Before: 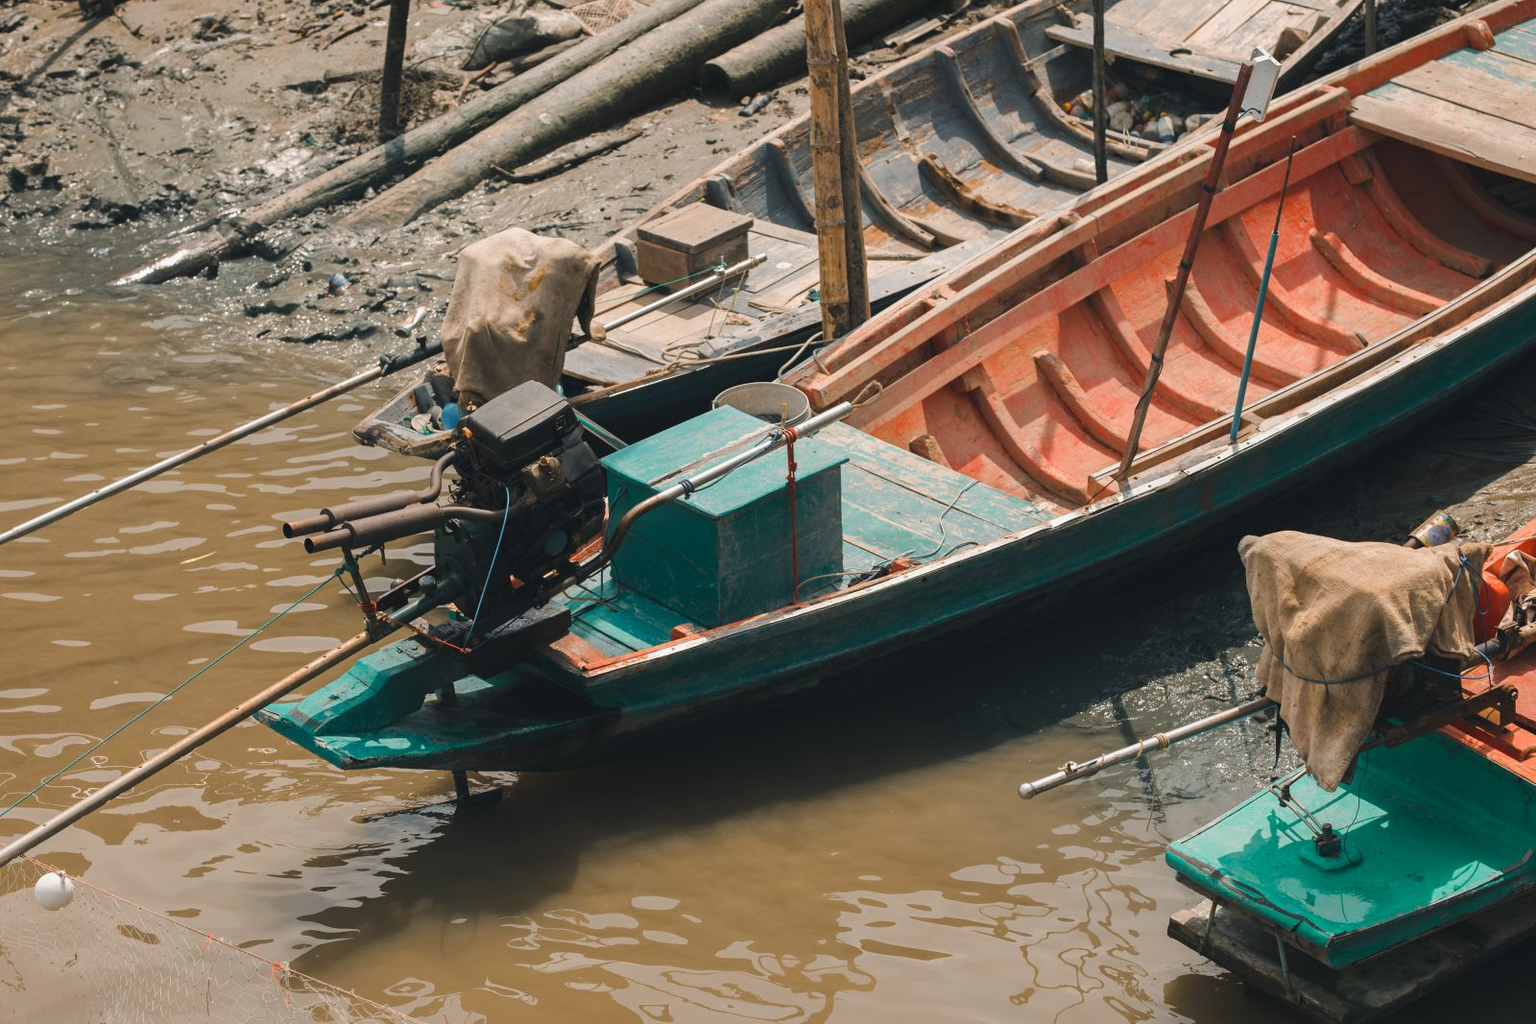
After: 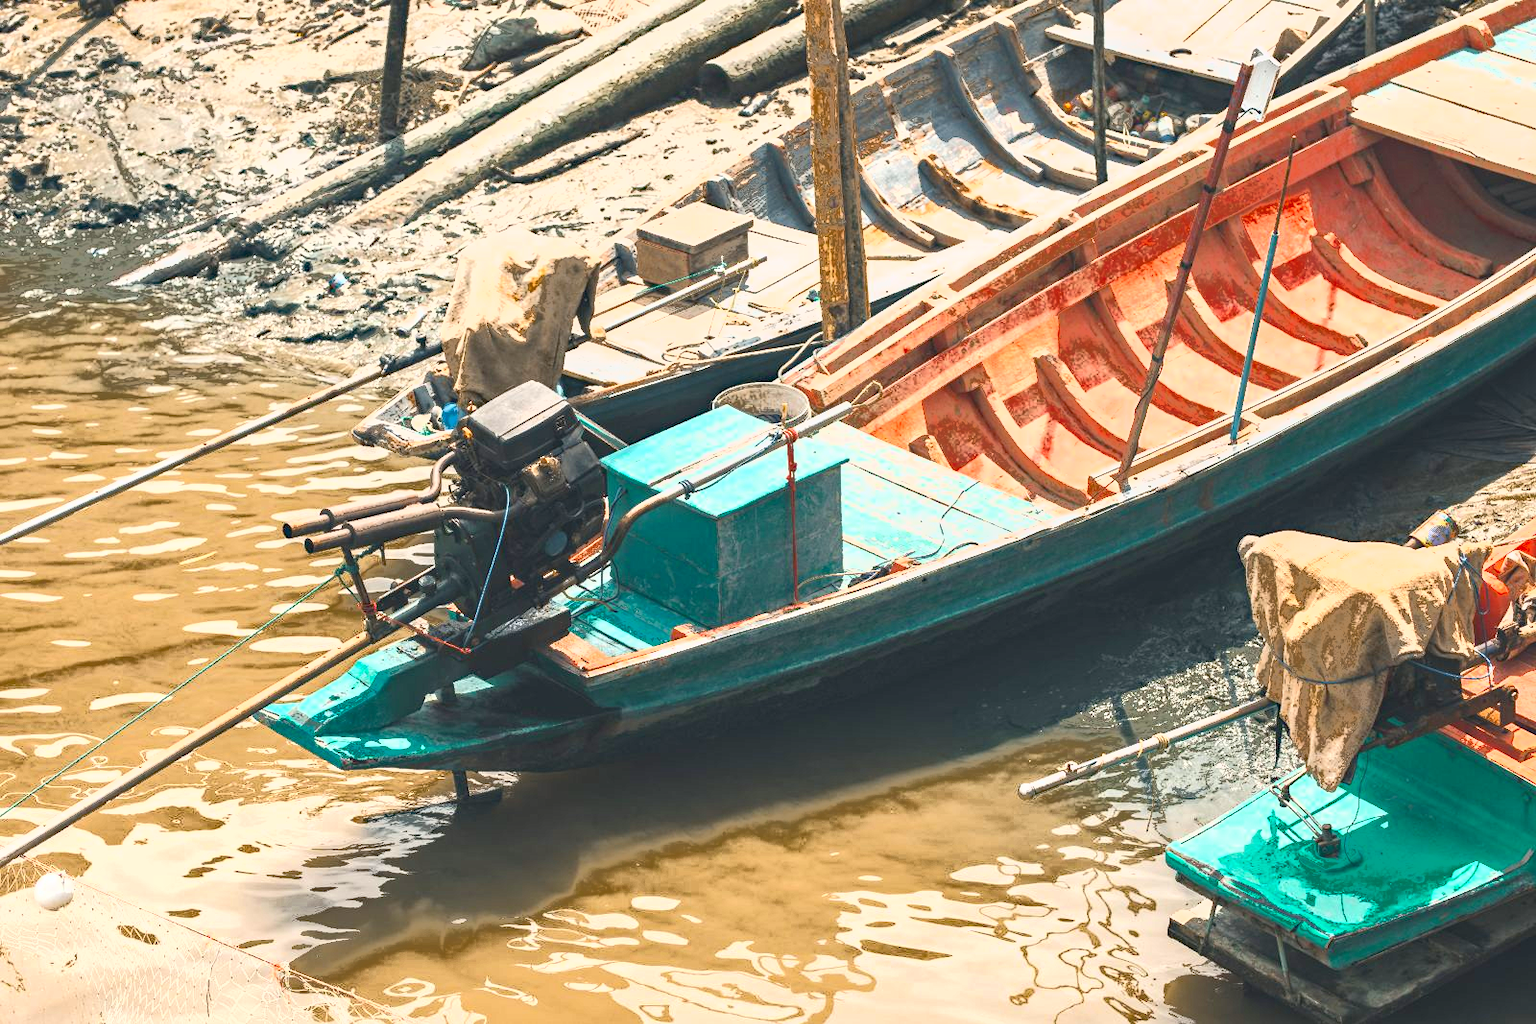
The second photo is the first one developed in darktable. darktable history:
exposure: black level correction 0, exposure 1.45 EV, compensate exposure bias true, compensate highlight preservation false
haze removal: compatibility mode true, adaptive false
fill light: exposure -0.73 EV, center 0.69, width 2.2
local contrast: detail 110%
